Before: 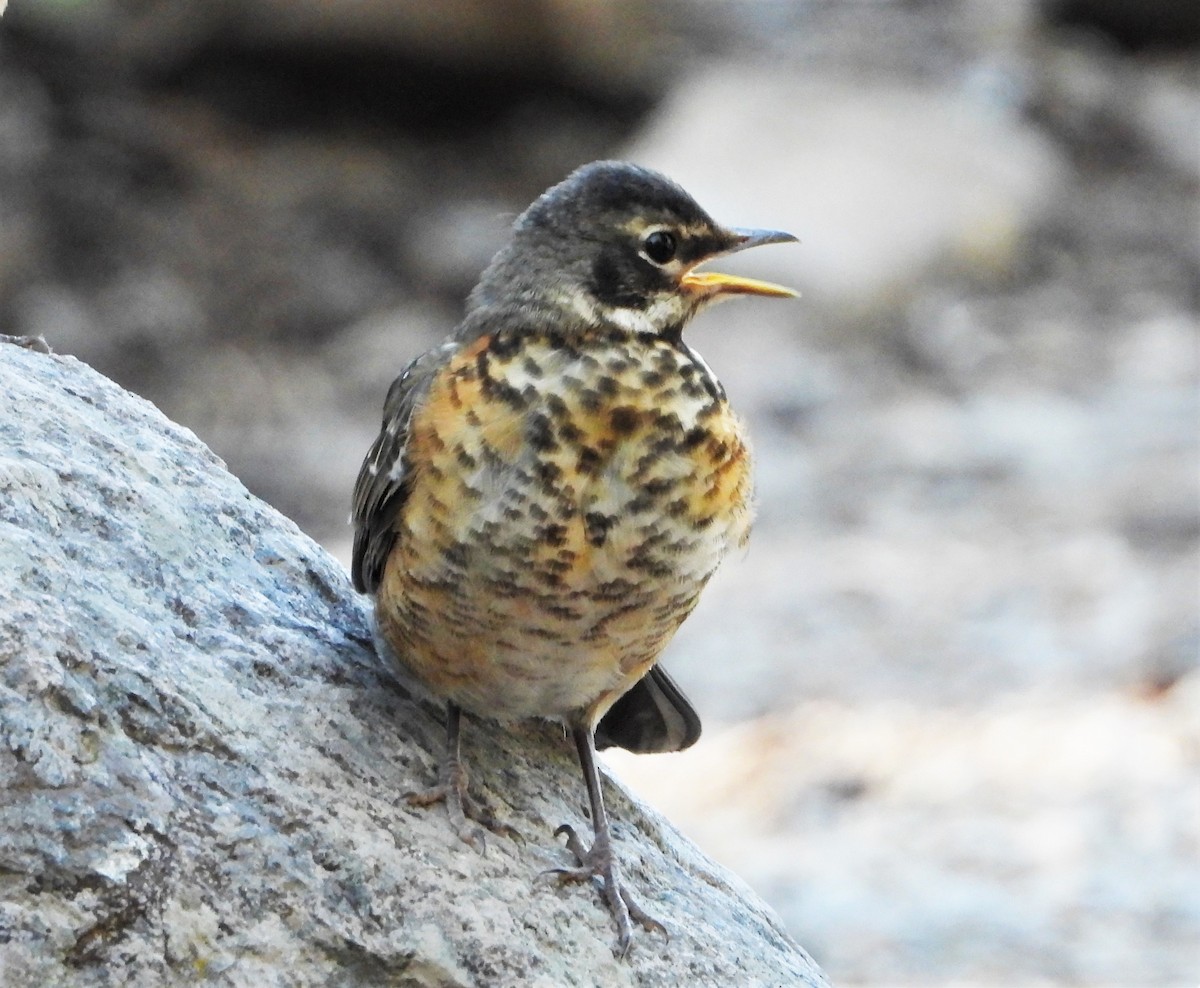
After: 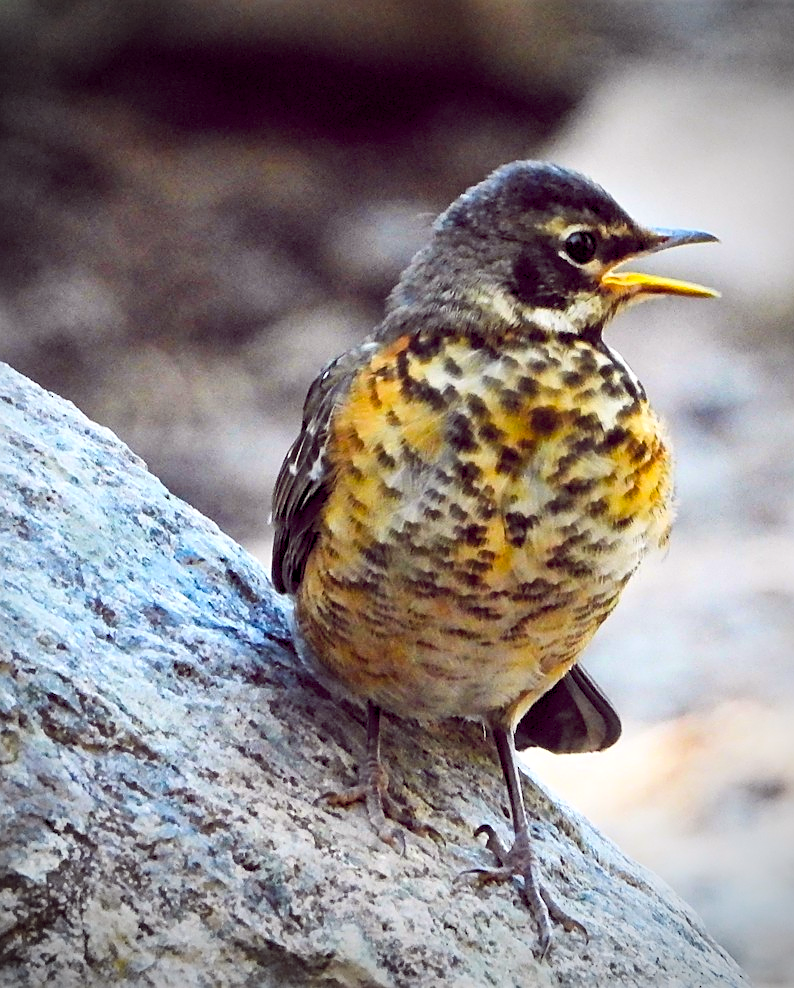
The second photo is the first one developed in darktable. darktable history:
sharpen: on, module defaults
crop and rotate: left 6.703%, right 27.092%
exposure: black level correction 0.001, compensate highlight preservation false
contrast brightness saturation: contrast 0.149, brightness 0.05
haze removal: compatibility mode true, adaptive false
color balance rgb: global offset › chroma 0.282%, global offset › hue 319.26°, linear chroma grading › shadows 10.04%, linear chroma grading › highlights 10.553%, linear chroma grading › global chroma 14.658%, linear chroma grading › mid-tones 14.619%, perceptual saturation grading › global saturation 0.562%, global vibrance 32.997%
vignetting: fall-off start 73.02%
local contrast: mode bilateral grid, contrast 21, coarseness 49, detail 119%, midtone range 0.2
